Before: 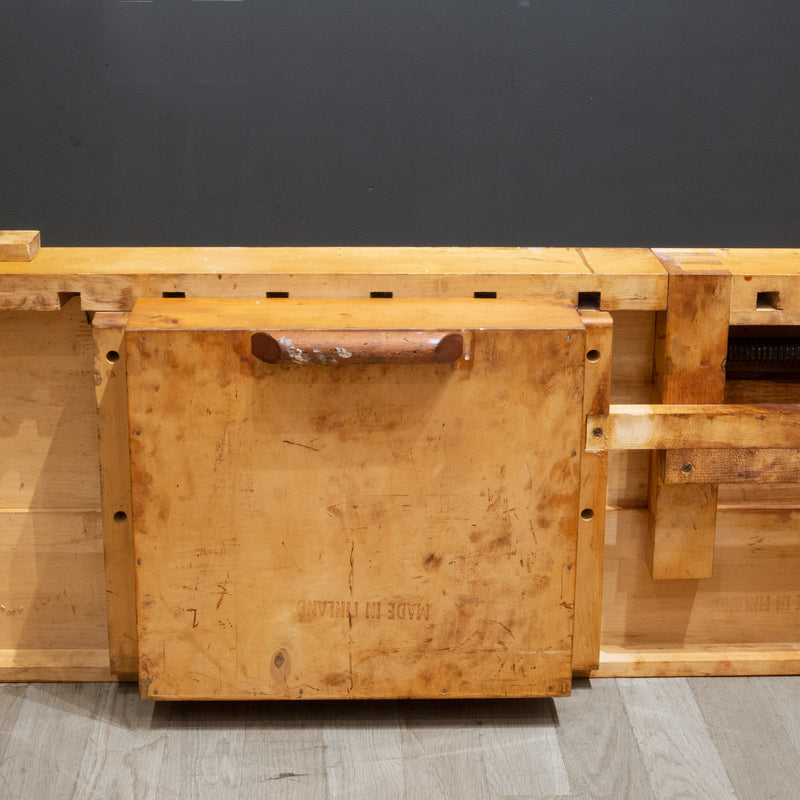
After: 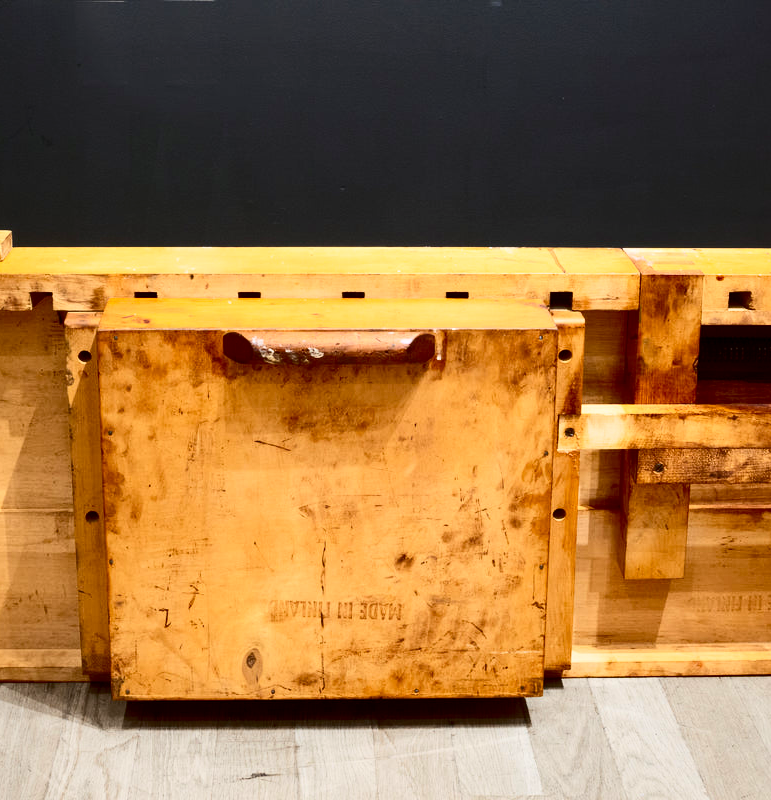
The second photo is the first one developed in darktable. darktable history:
crop and rotate: left 3.539%
exposure: black level correction 0.01, exposure 0.016 EV, compensate highlight preservation false
tone equalizer: on, module defaults
contrast brightness saturation: contrast 0.395, brightness 0.042, saturation 0.262
